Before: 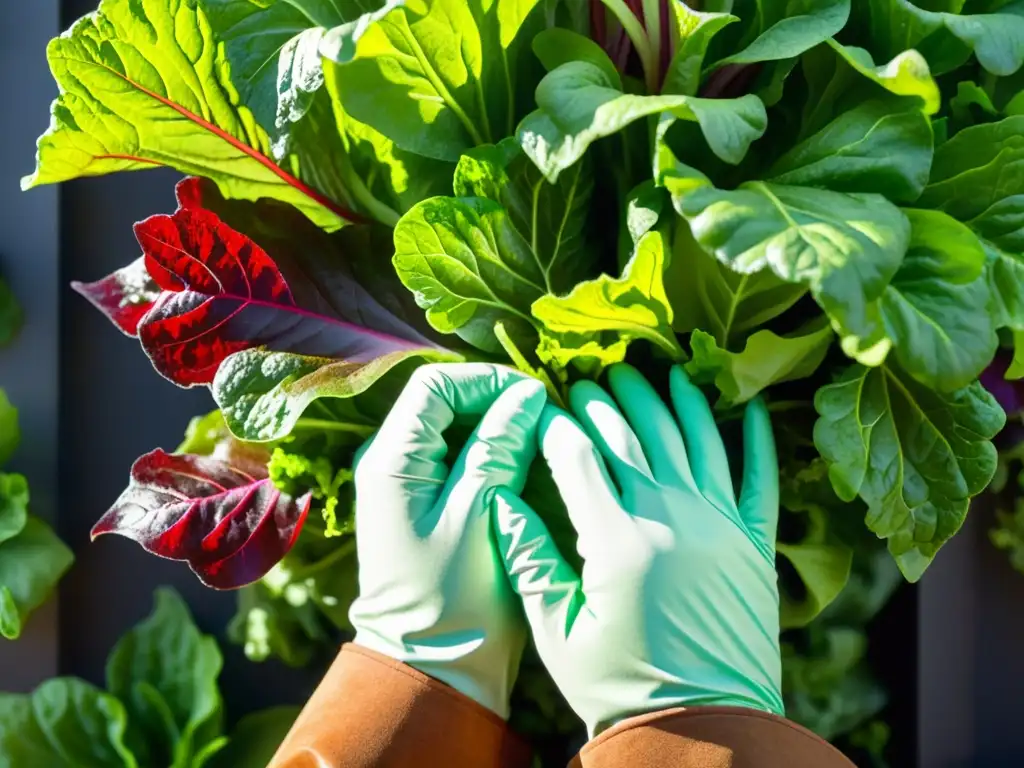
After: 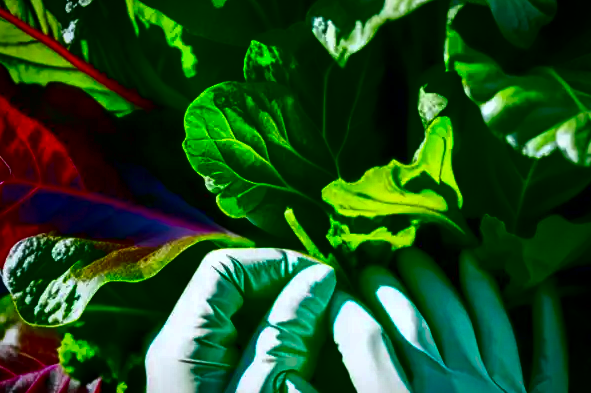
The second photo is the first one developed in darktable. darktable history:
contrast brightness saturation: brightness -0.994, saturation 0.988
vignetting: fall-off radius 59.65%, brightness -0.411, saturation -0.294, automatic ratio true, dithering 16-bit output
crop: left 20.597%, top 15.015%, right 21.632%, bottom 33.802%
color calibration: x 0.353, y 0.369, temperature 4712.85 K
